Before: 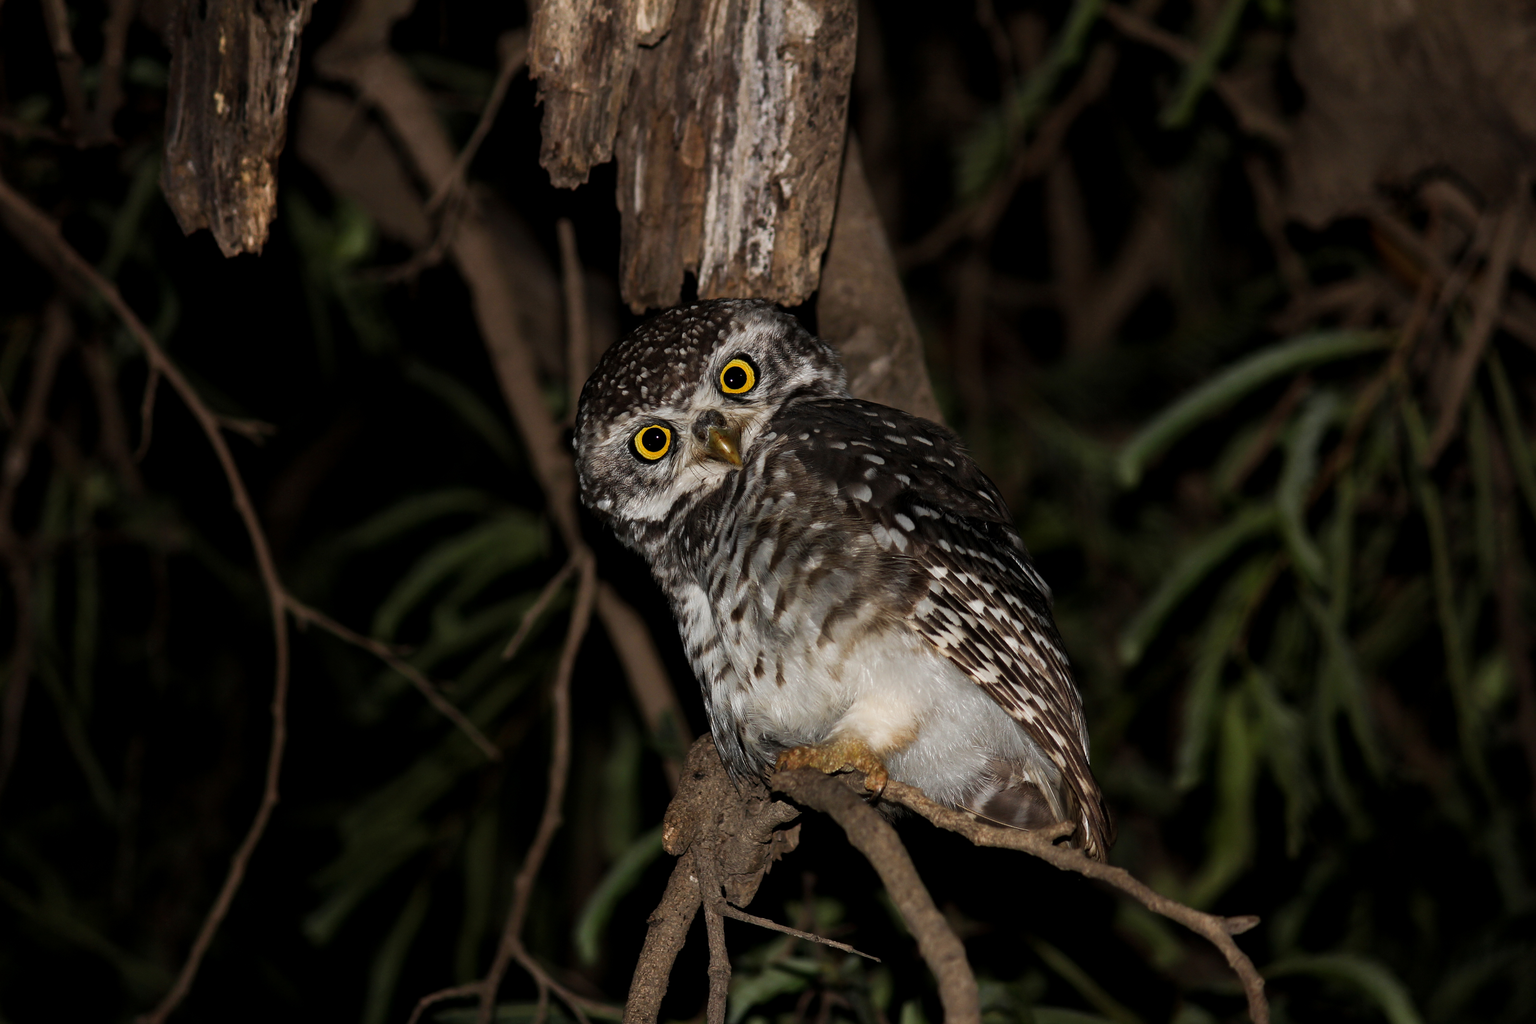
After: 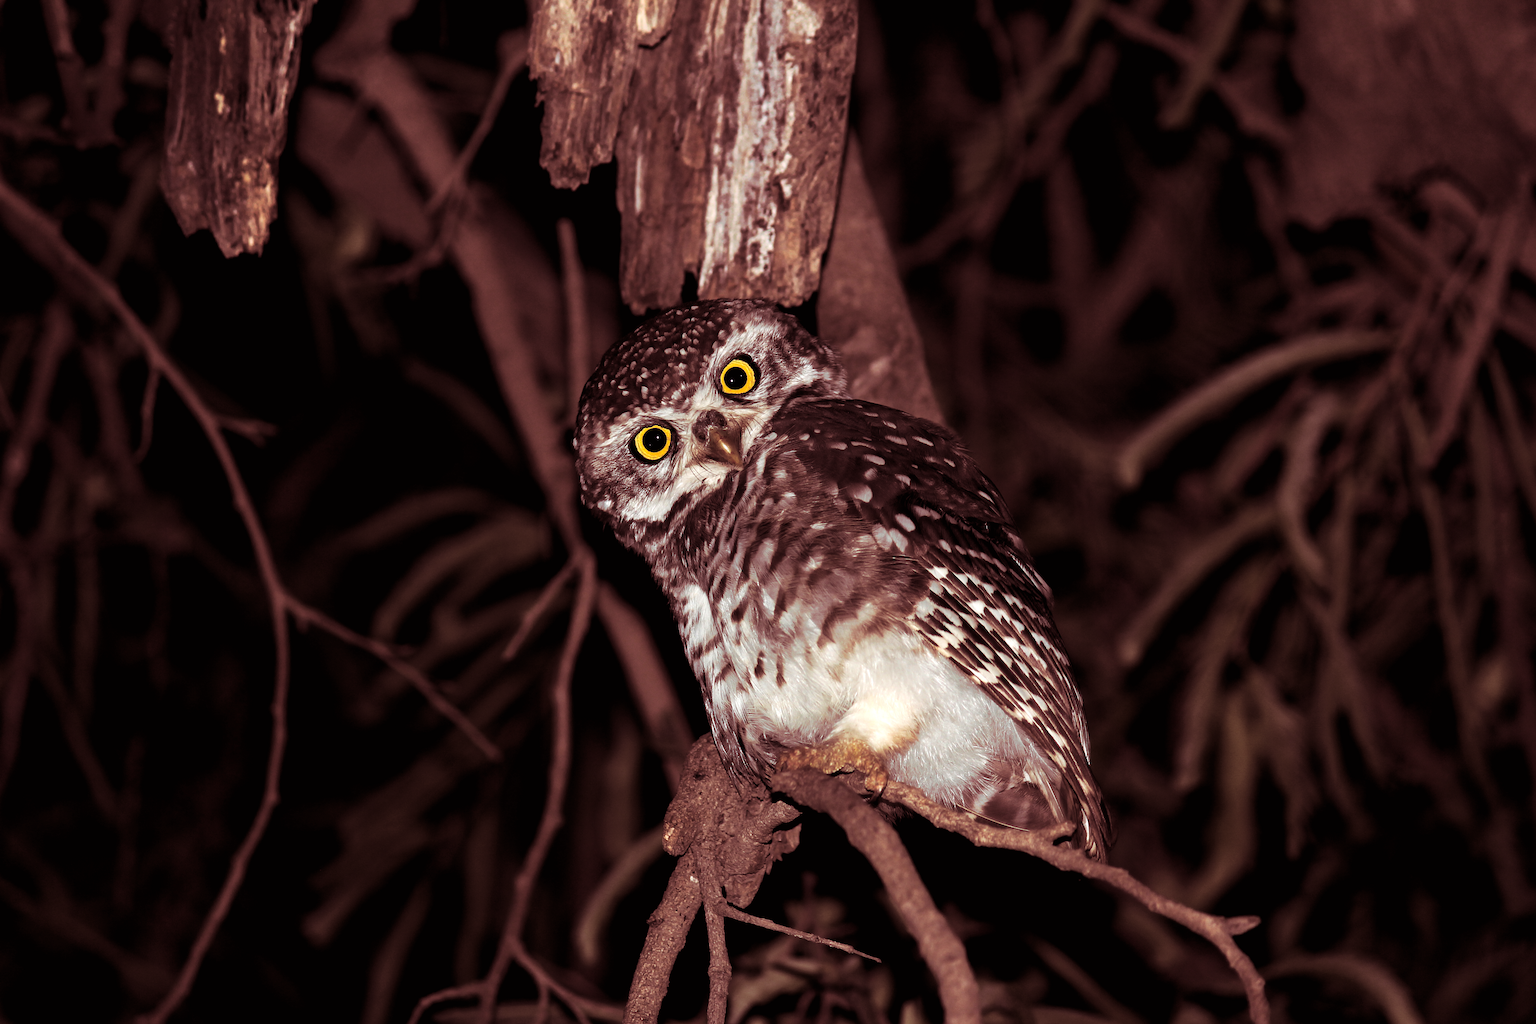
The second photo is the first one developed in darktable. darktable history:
exposure: black level correction 0, exposure 0.7 EV, compensate exposure bias true, compensate highlight preservation false
split-toning: highlights › hue 187.2°, highlights › saturation 0.83, balance -68.05, compress 56.43%
